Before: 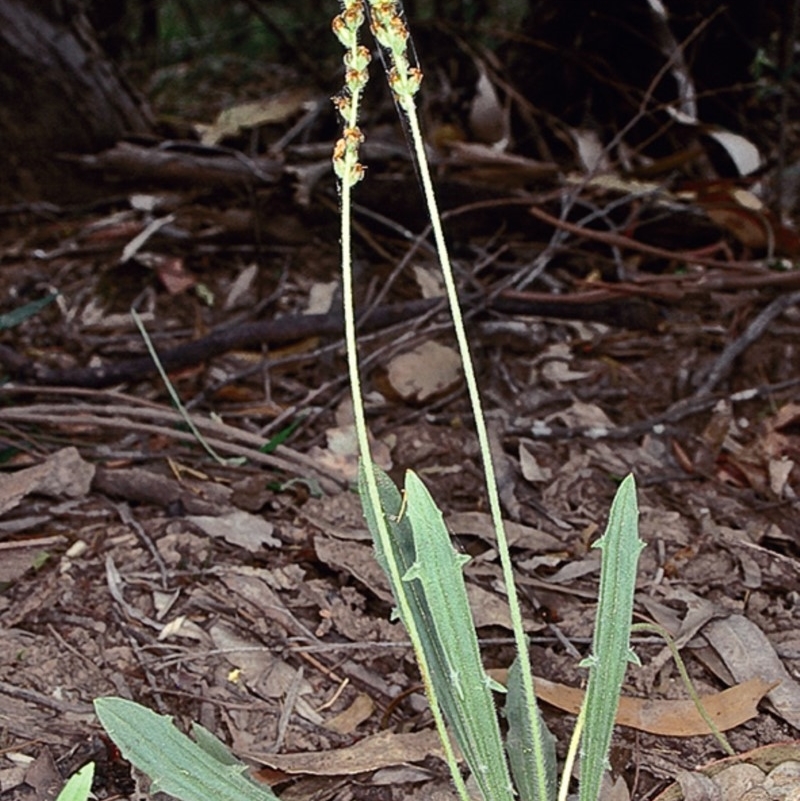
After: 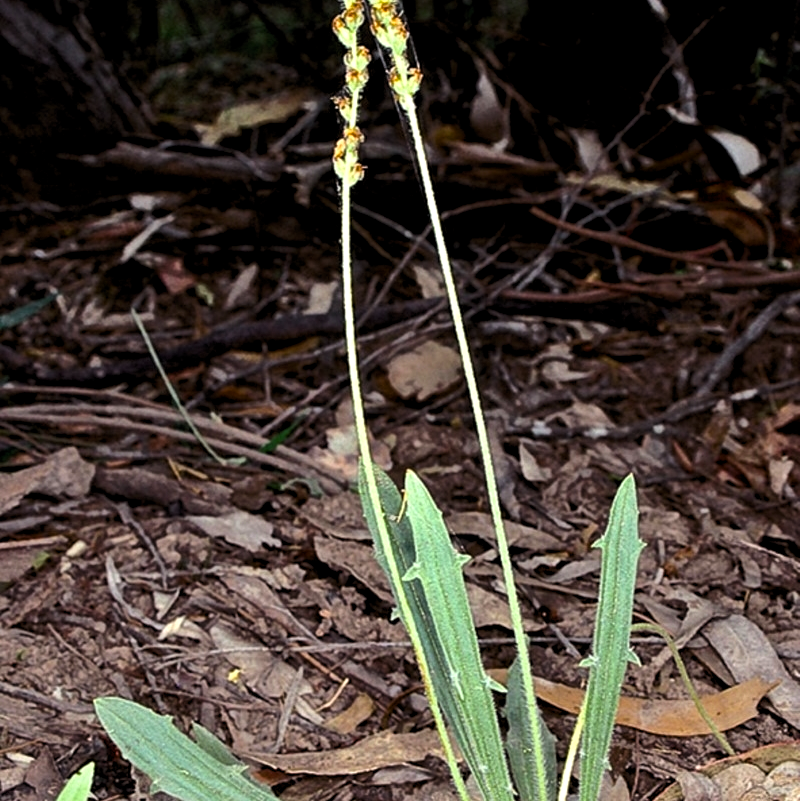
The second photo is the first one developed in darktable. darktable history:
exposure: black level correction 0.001, compensate highlight preservation false
levels: levels [0.052, 0.496, 0.908]
color balance rgb: perceptual saturation grading › global saturation 25%, global vibrance 20%
